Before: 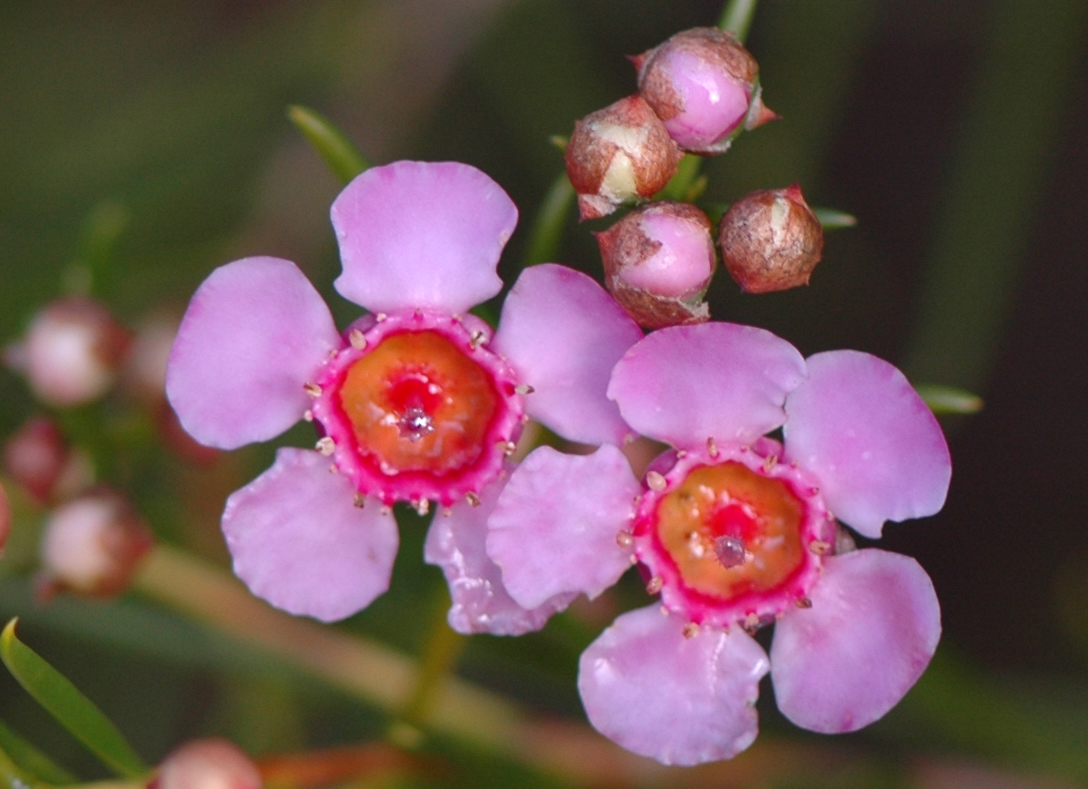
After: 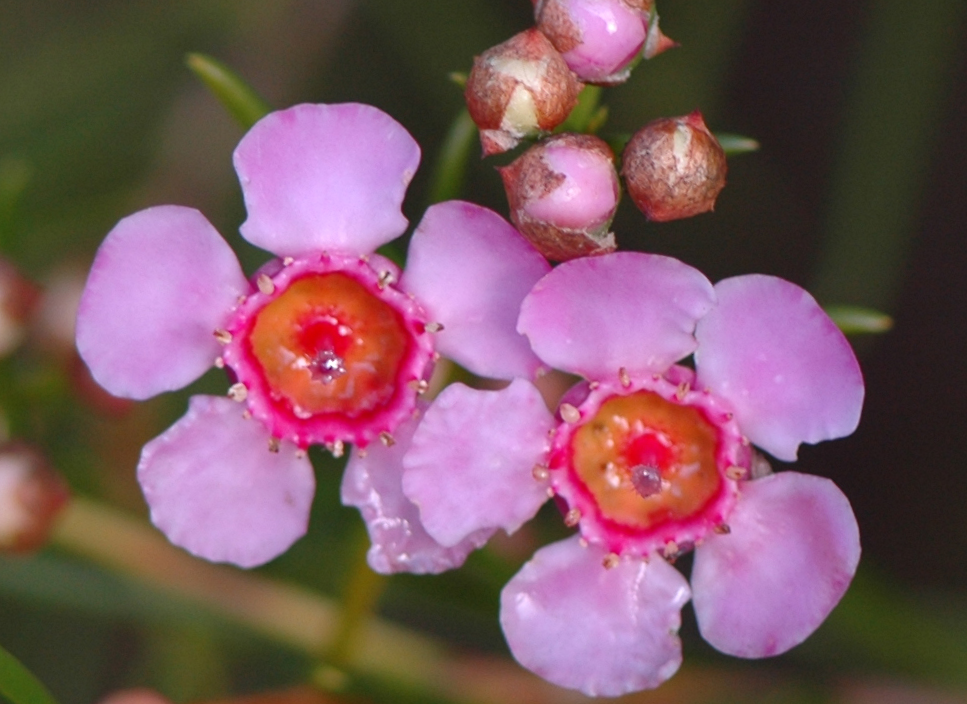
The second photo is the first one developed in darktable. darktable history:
crop and rotate: angle 2.4°, left 5.988%, top 5.69%
